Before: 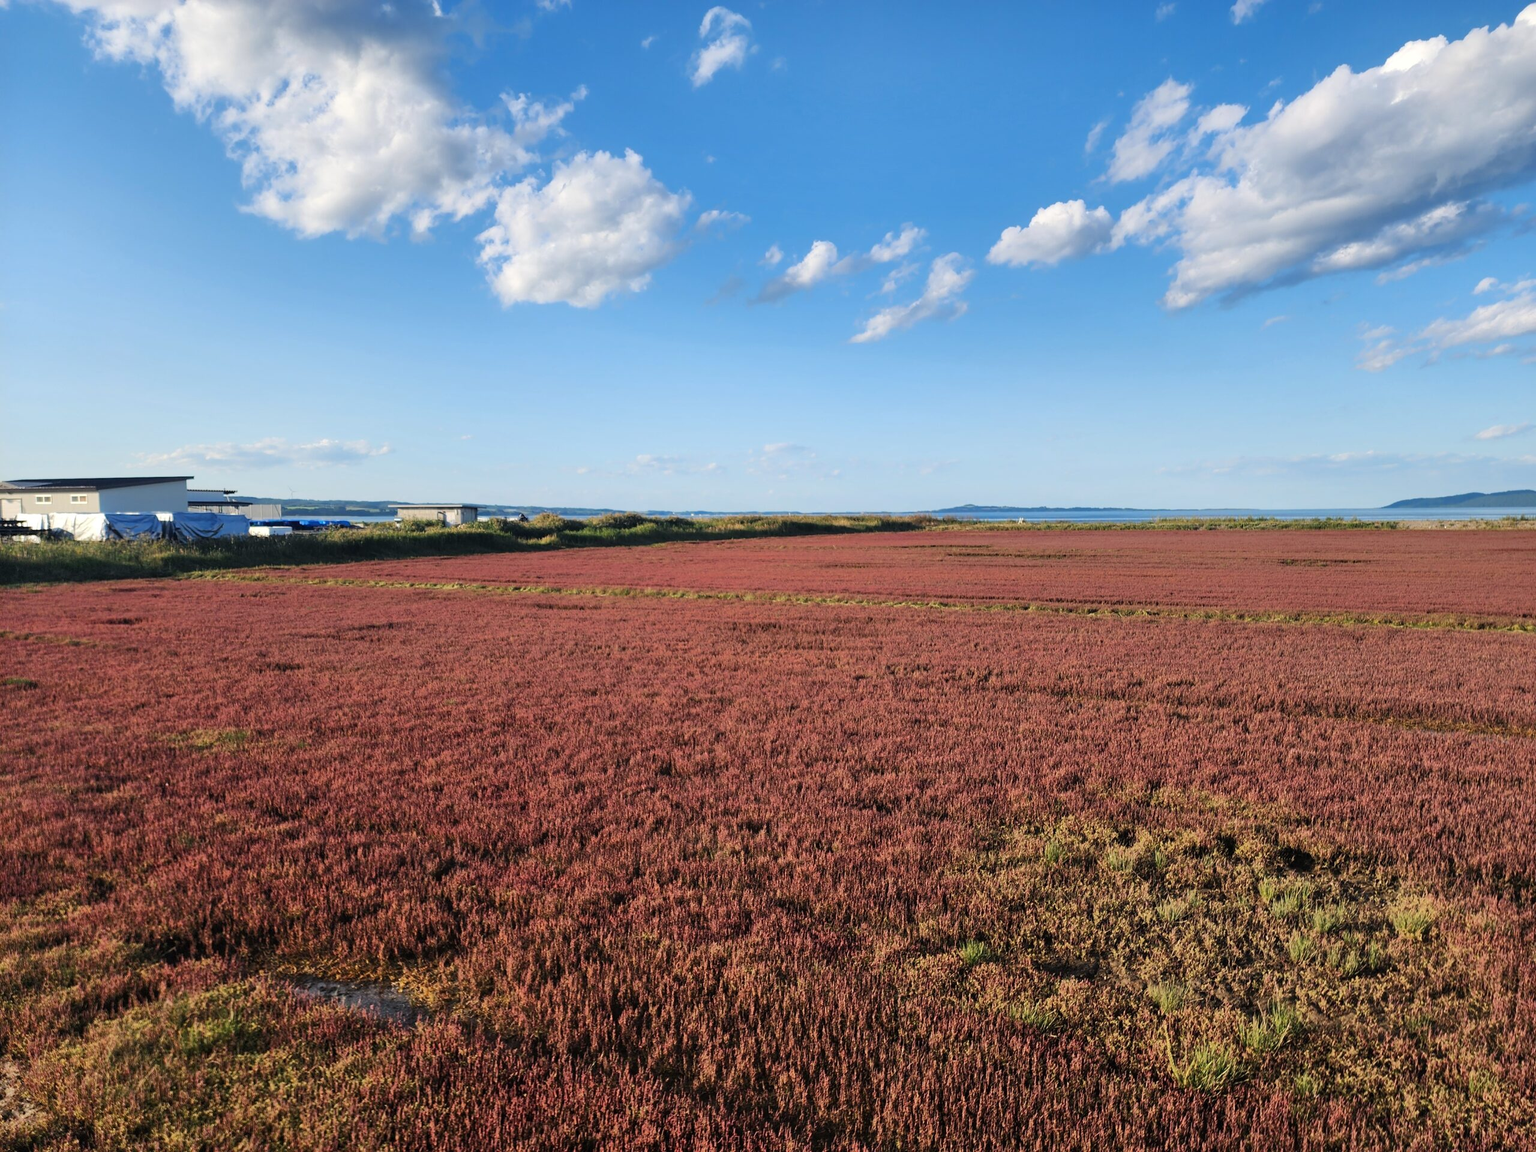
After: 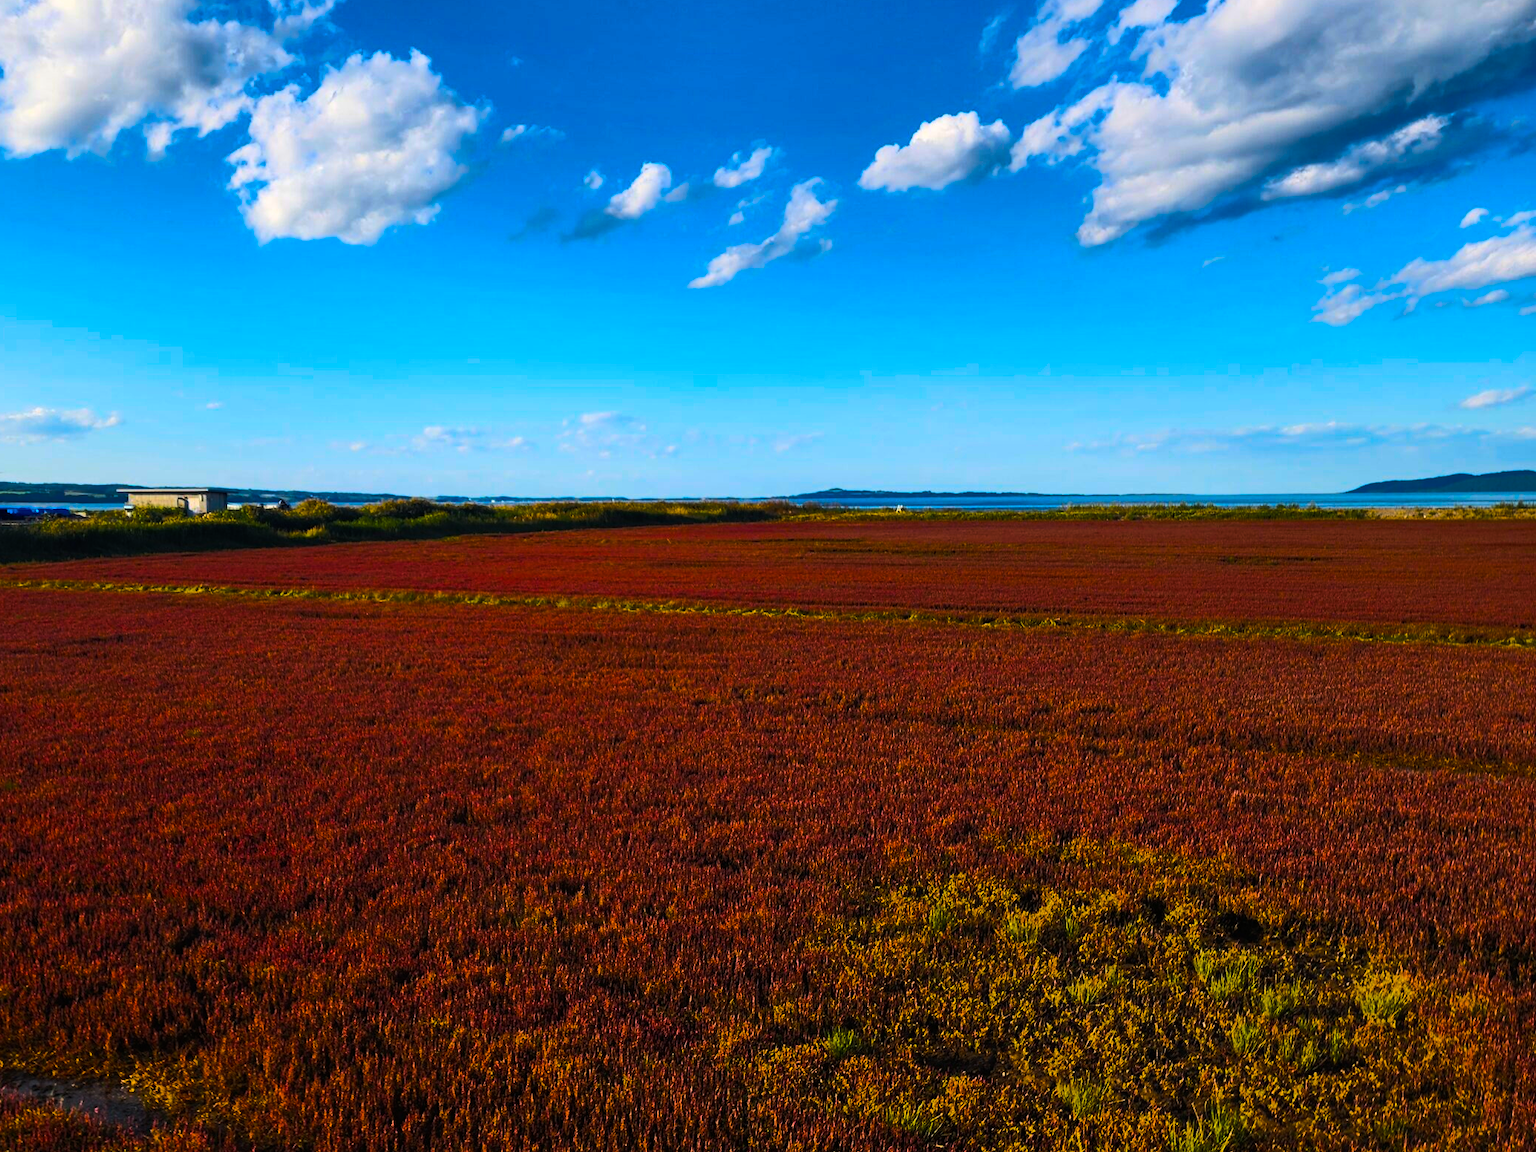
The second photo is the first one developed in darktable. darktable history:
color balance rgb: linear chroma grading › global chroma 40.15%, perceptual saturation grading › global saturation 60.58%, perceptual saturation grading › highlights 20.44%, perceptual saturation grading › shadows -50.36%, perceptual brilliance grading › highlights 2.19%, perceptual brilliance grading › mid-tones -50.36%, perceptual brilliance grading › shadows -50.36%
crop: left 19.159%, top 9.58%, bottom 9.58%
contrast brightness saturation: contrast 0.04, saturation 0.07
